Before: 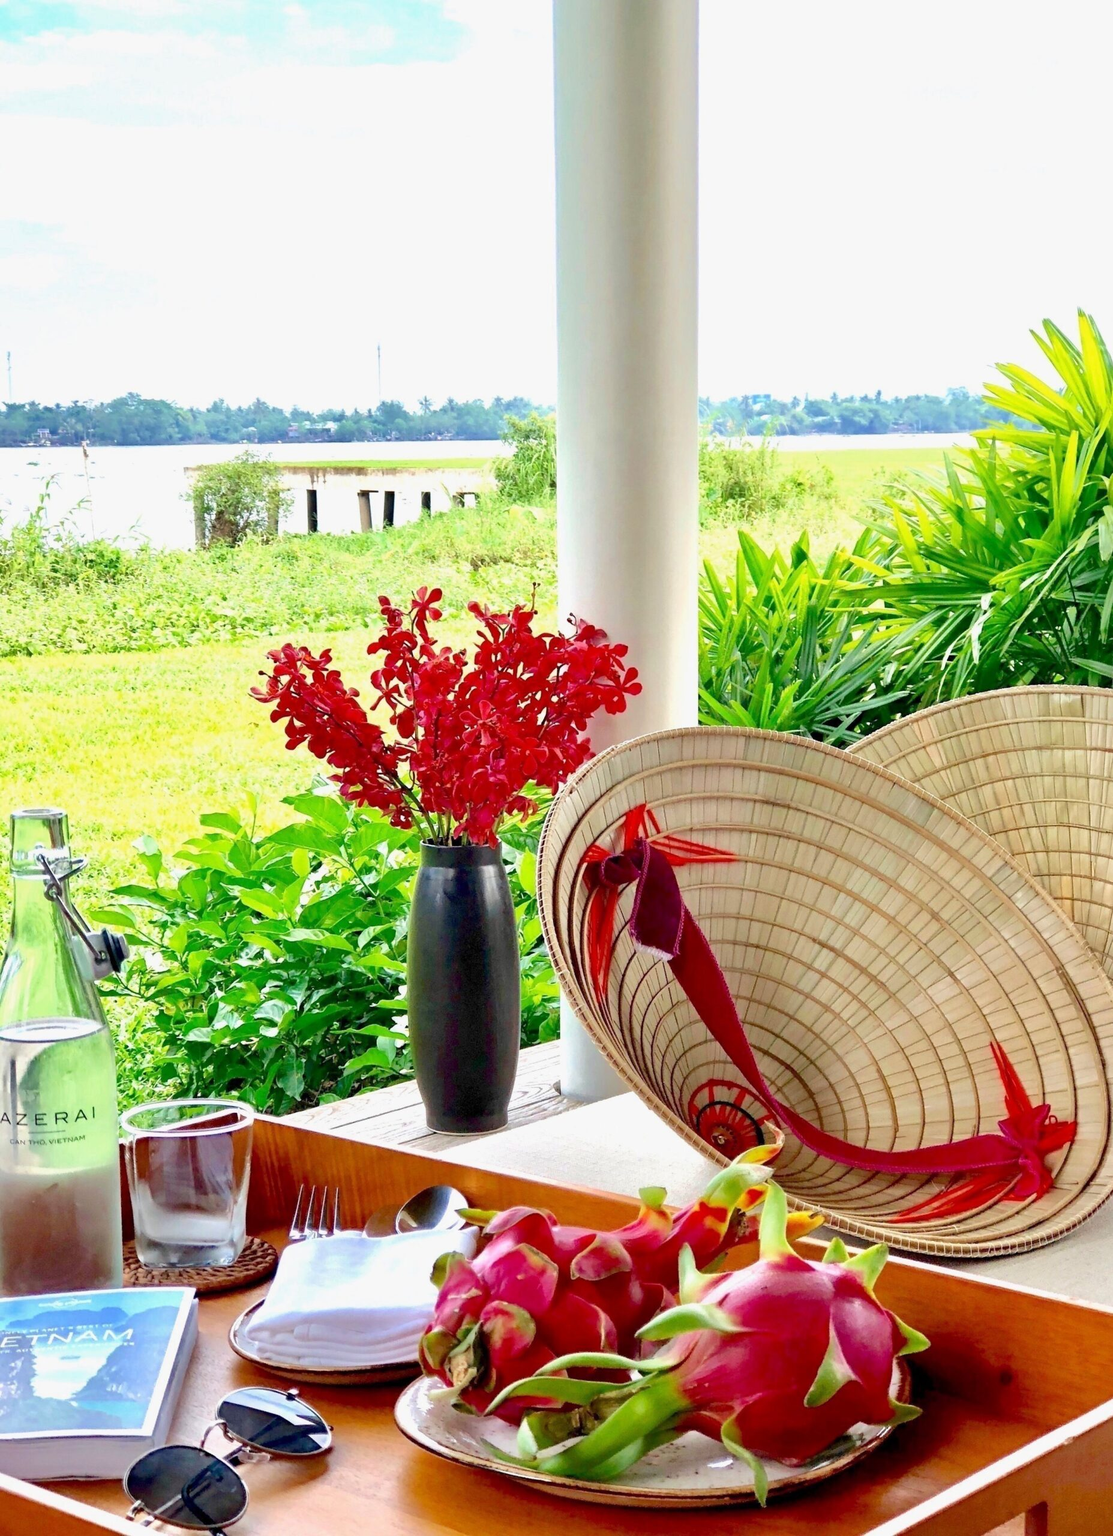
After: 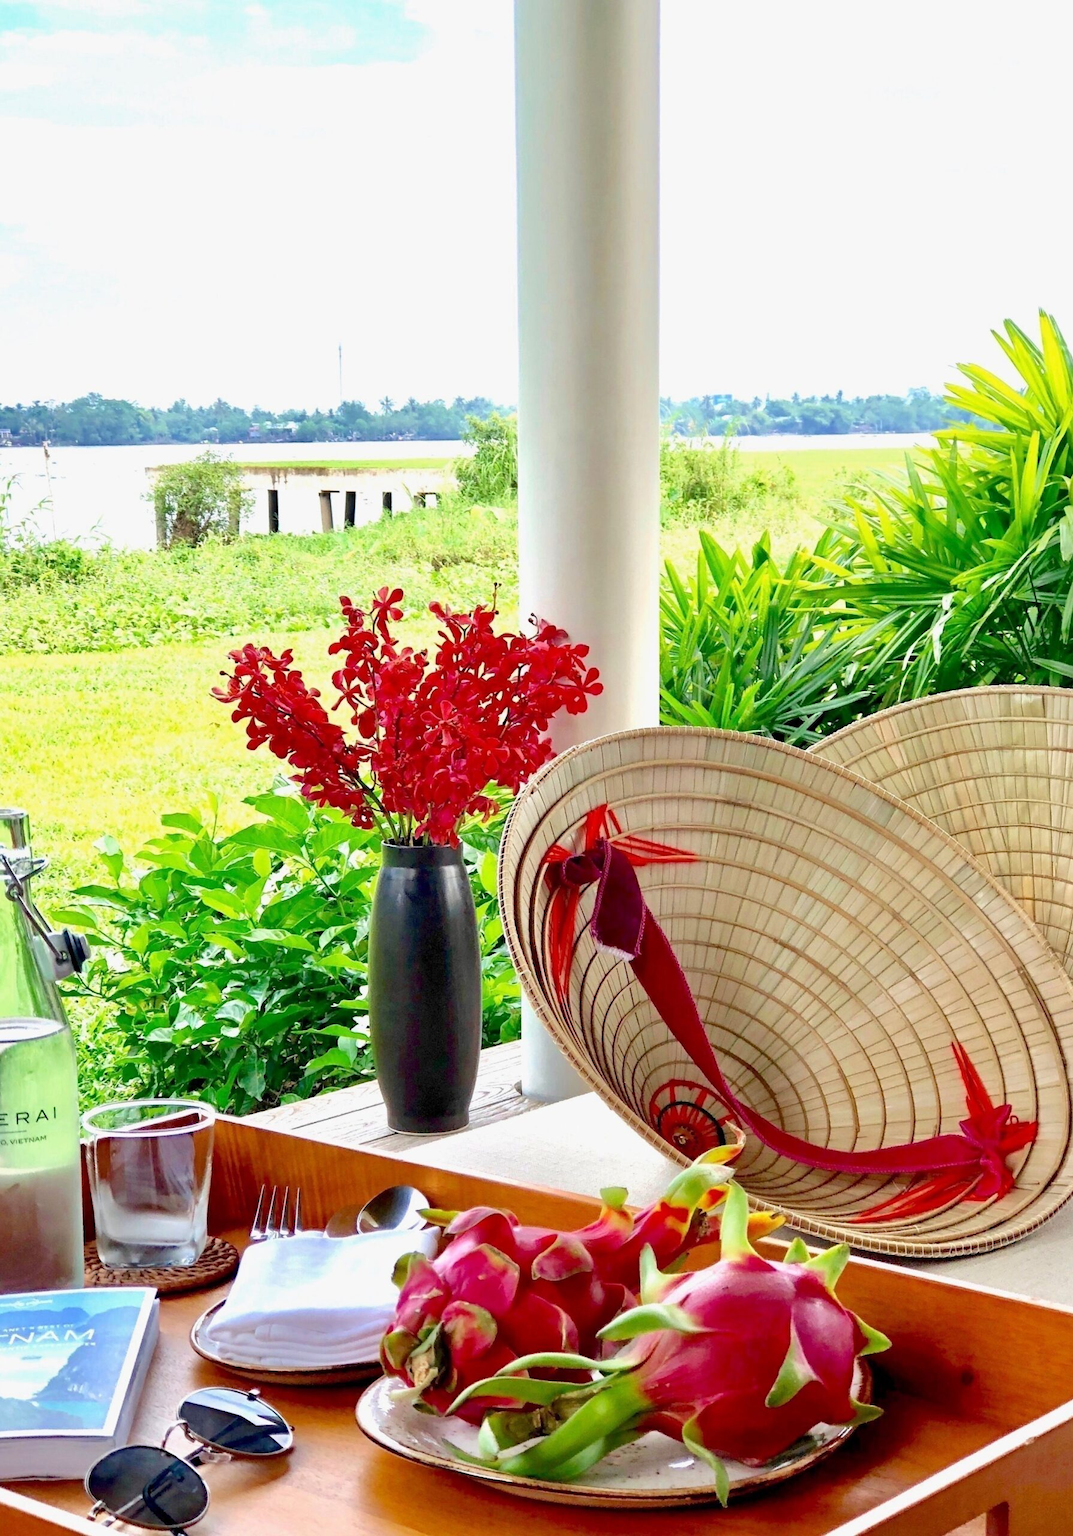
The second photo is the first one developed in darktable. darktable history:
crop and rotate: left 3.541%
